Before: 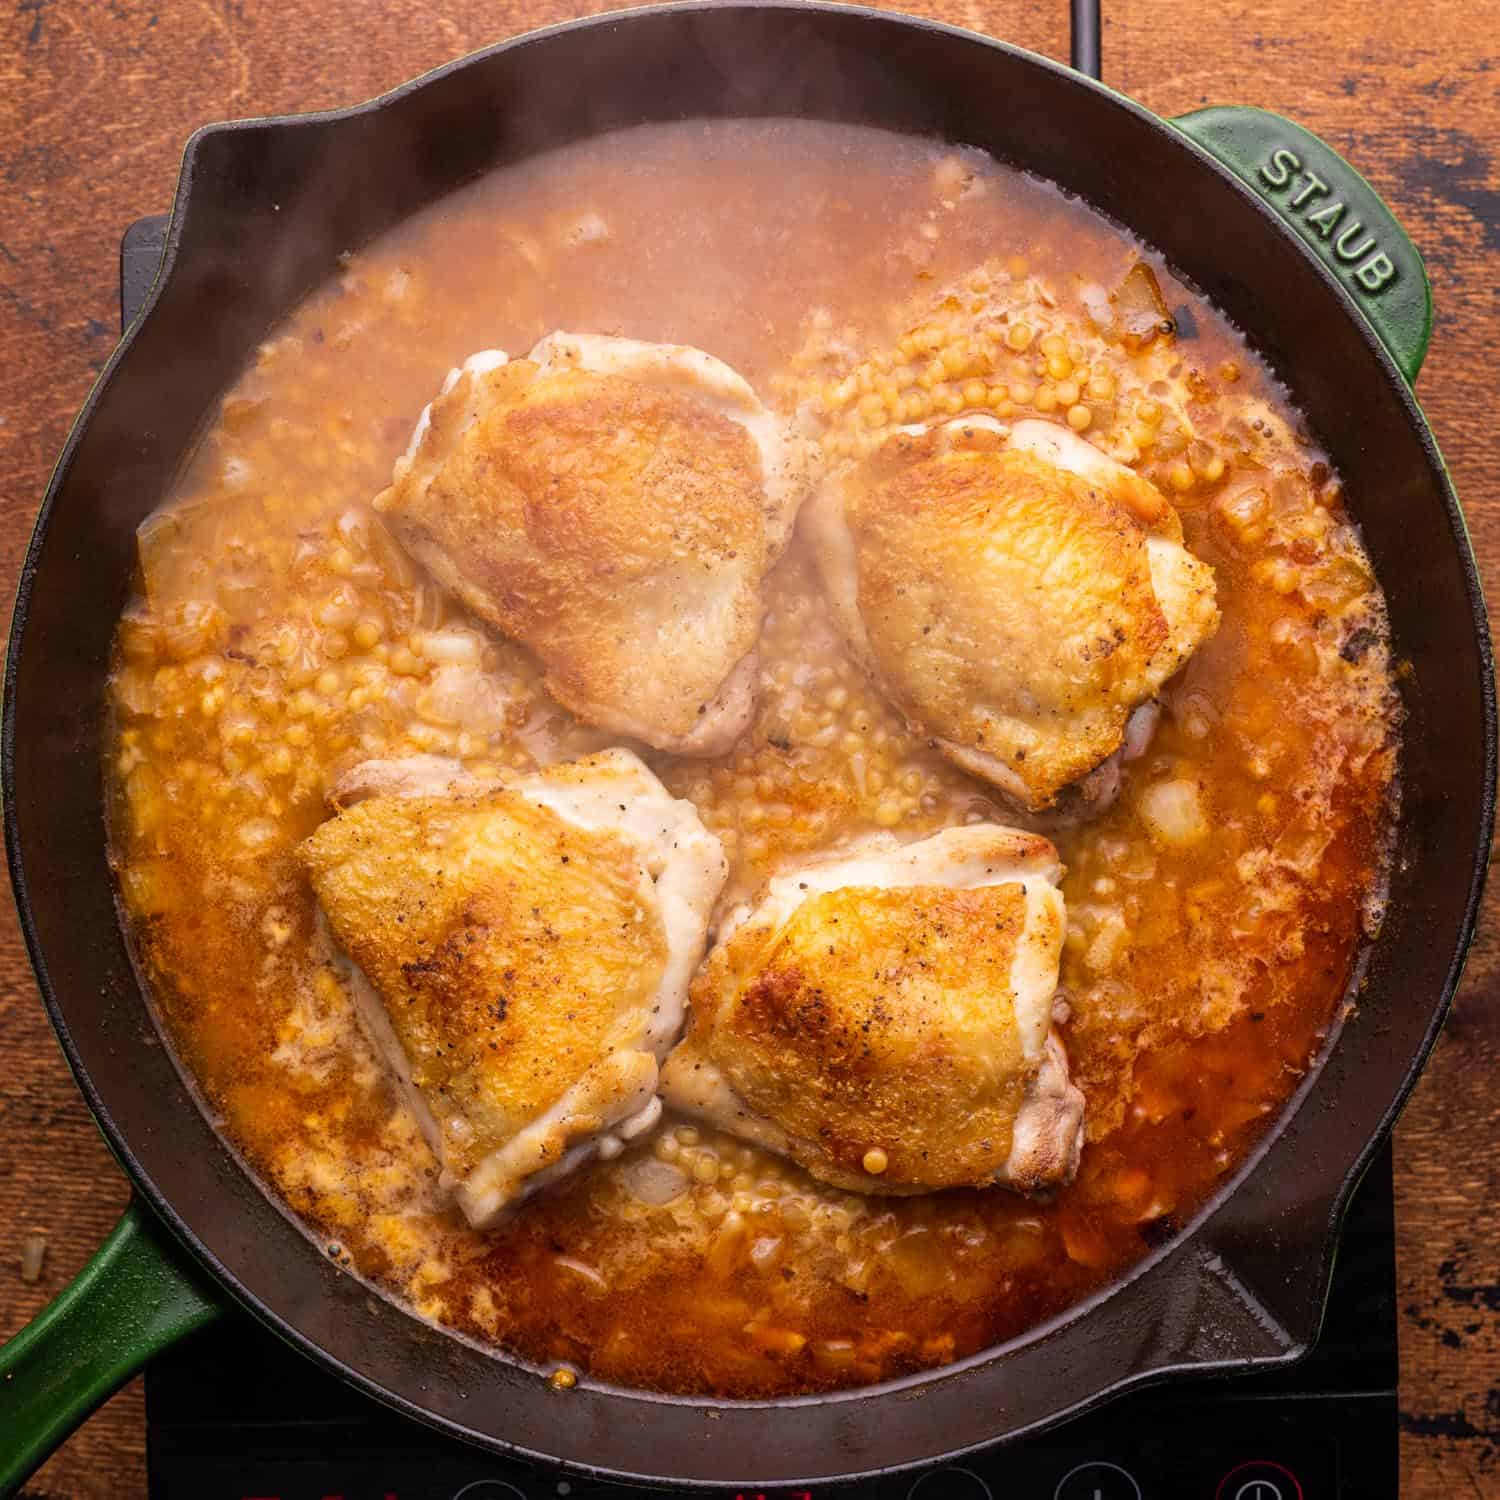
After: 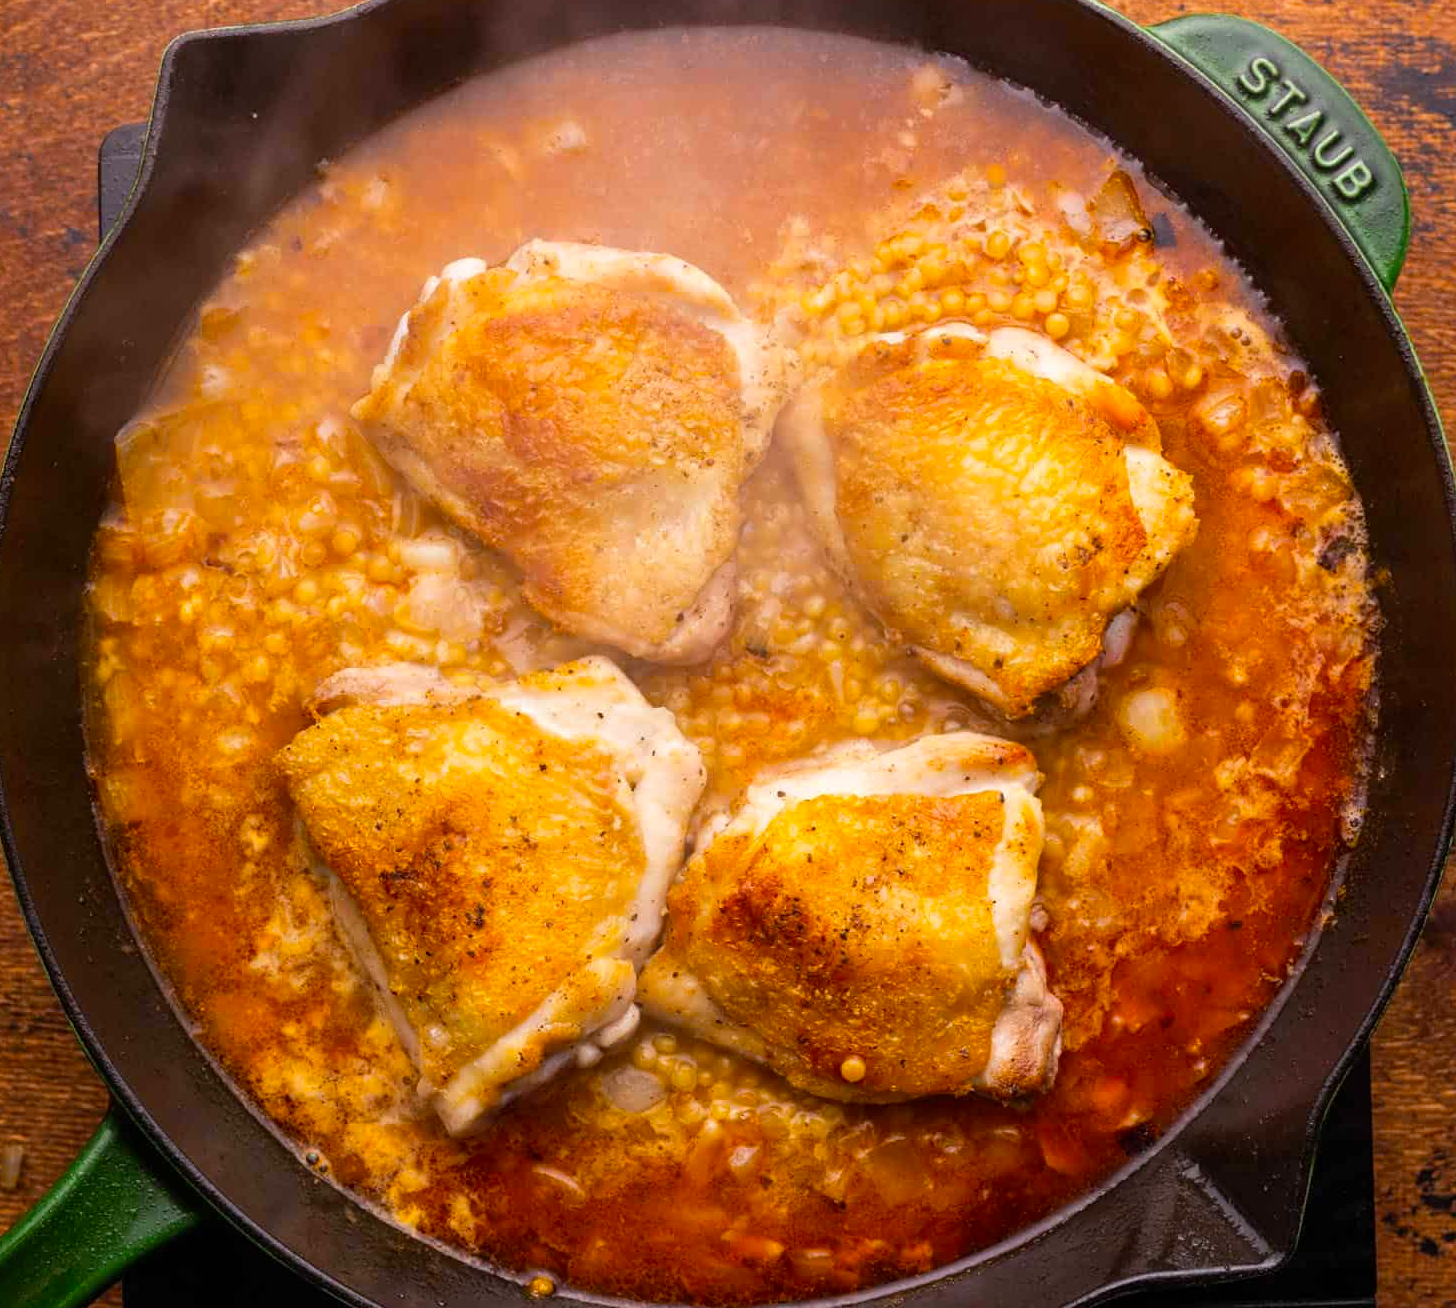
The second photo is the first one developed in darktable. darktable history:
crop: left 1.507%, top 6.147%, right 1.379%, bottom 6.637%
color balance: output saturation 120%
exposure: compensate highlight preservation false
